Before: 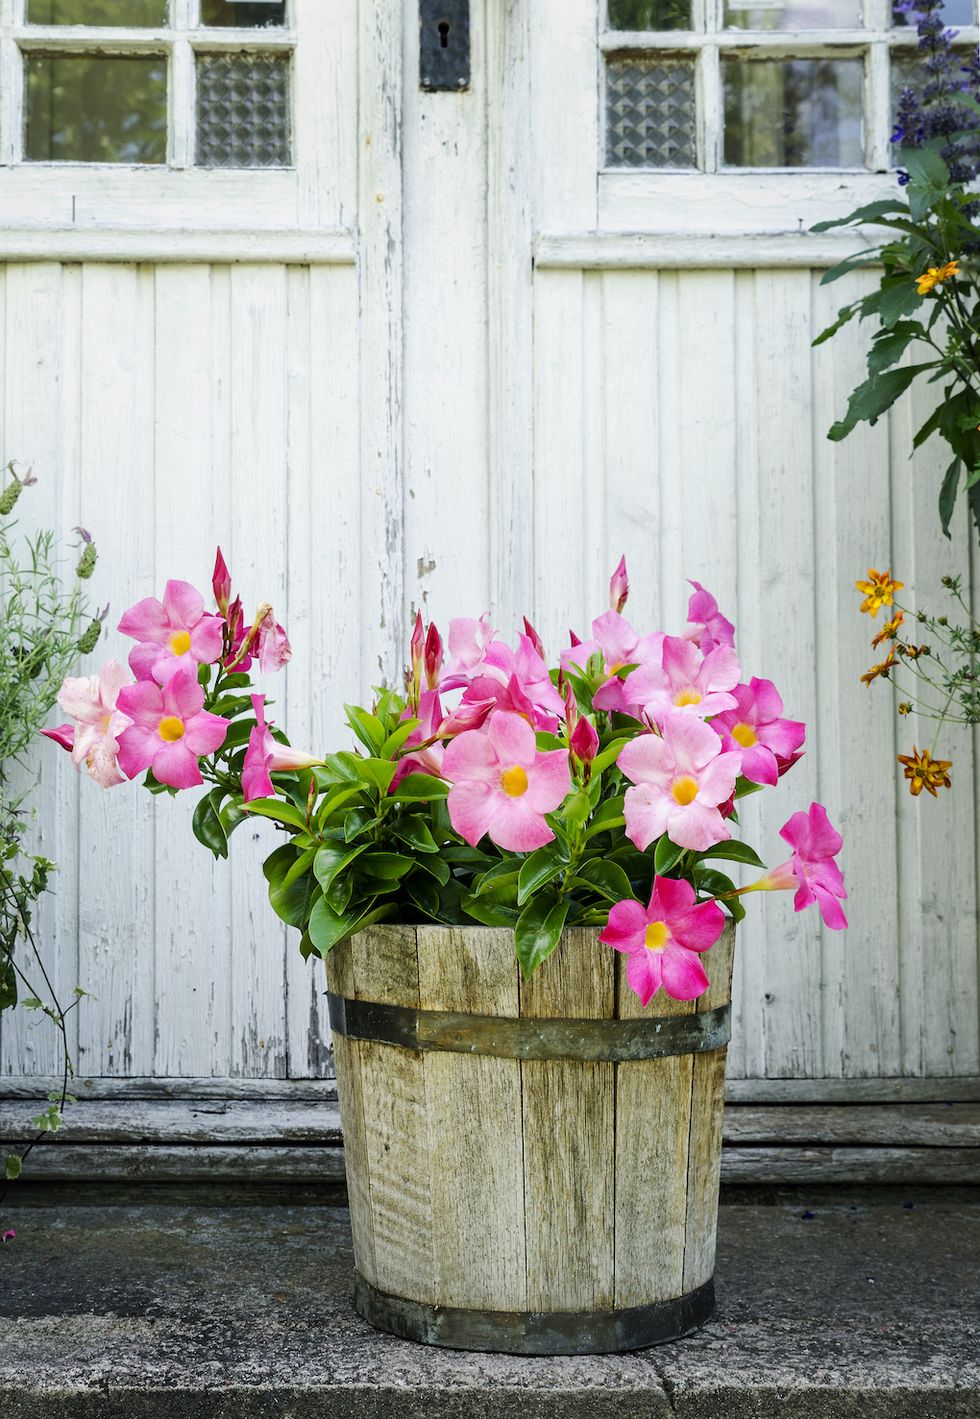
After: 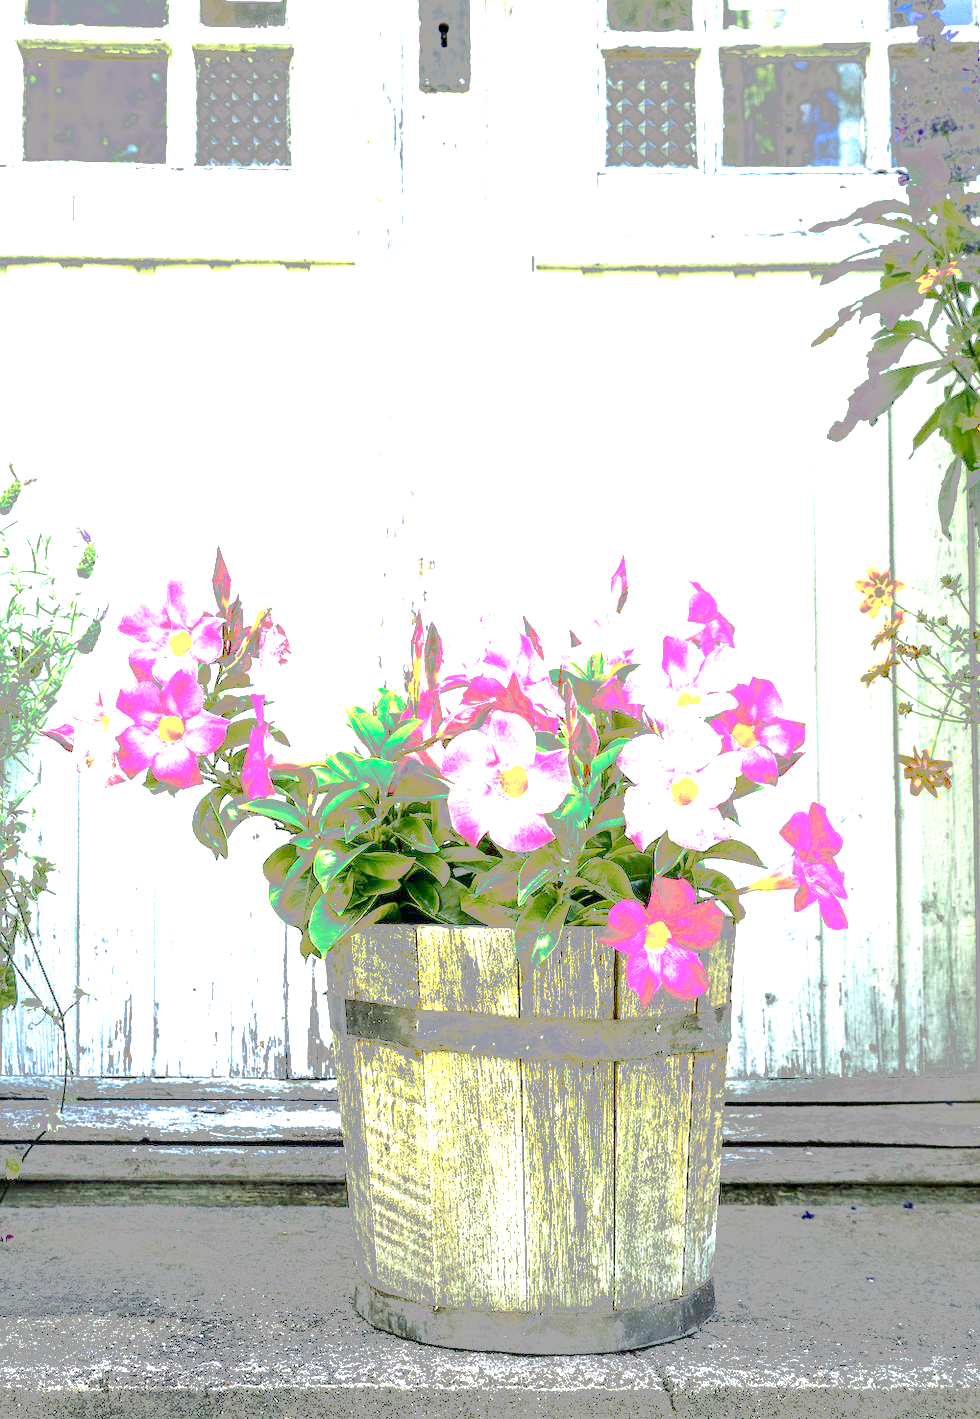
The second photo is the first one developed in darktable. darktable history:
tone curve: curves: ch0 [(0, 0) (0.003, 0.011) (0.011, 0.043) (0.025, 0.133) (0.044, 0.226) (0.069, 0.303) (0.1, 0.371) (0.136, 0.429) (0.177, 0.482) (0.224, 0.516) (0.277, 0.539) (0.335, 0.535) (0.399, 0.517) (0.468, 0.498) (0.543, 0.523) (0.623, 0.655) (0.709, 0.83) (0.801, 0.827) (0.898, 0.89) (1, 1)], preserve colors none
levels: levels [0, 0.394, 0.787]
